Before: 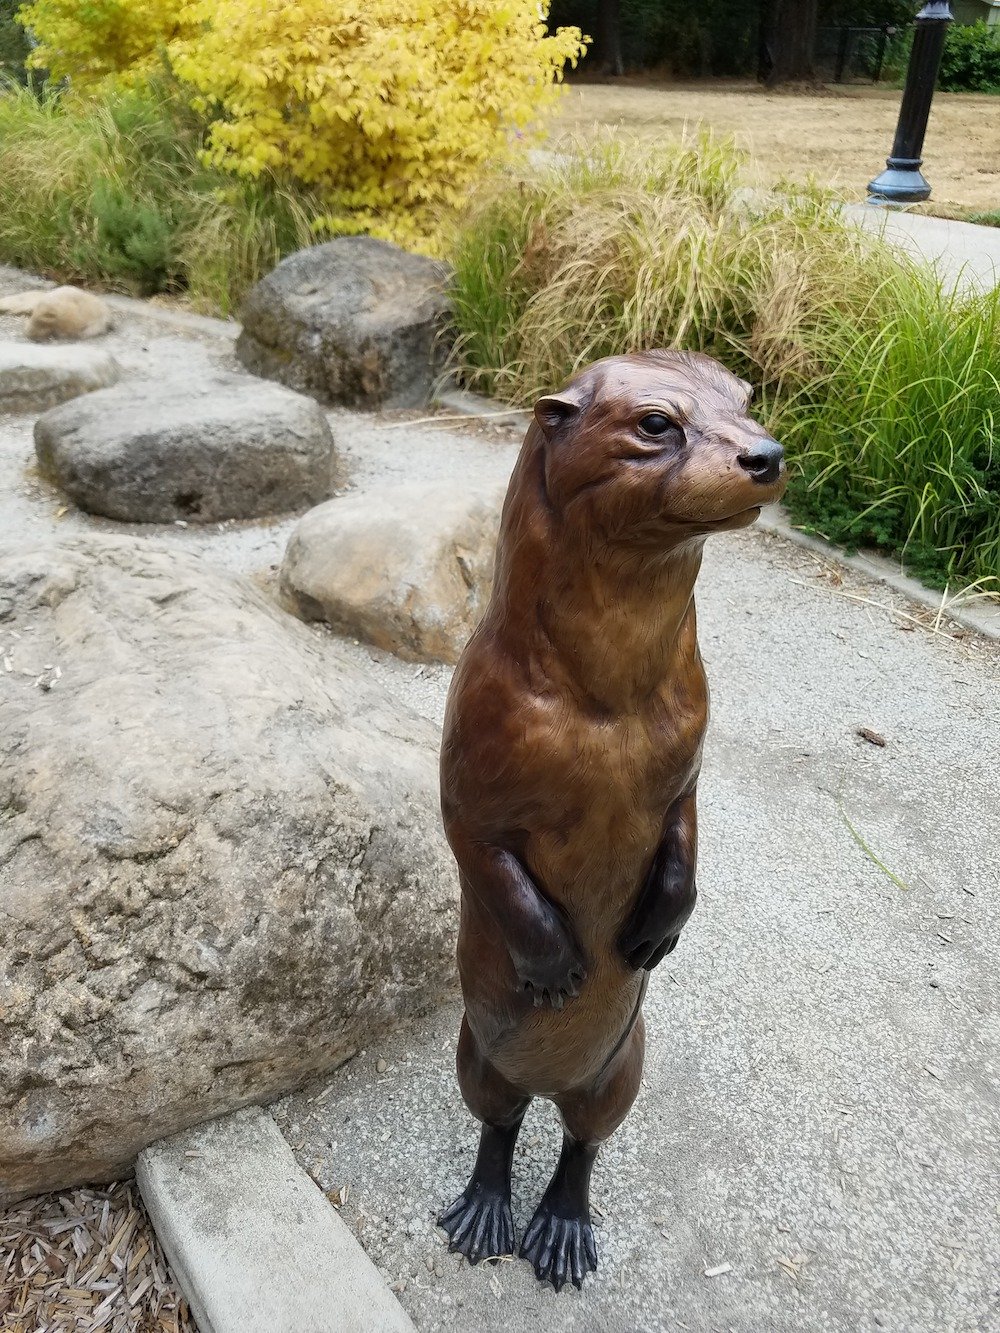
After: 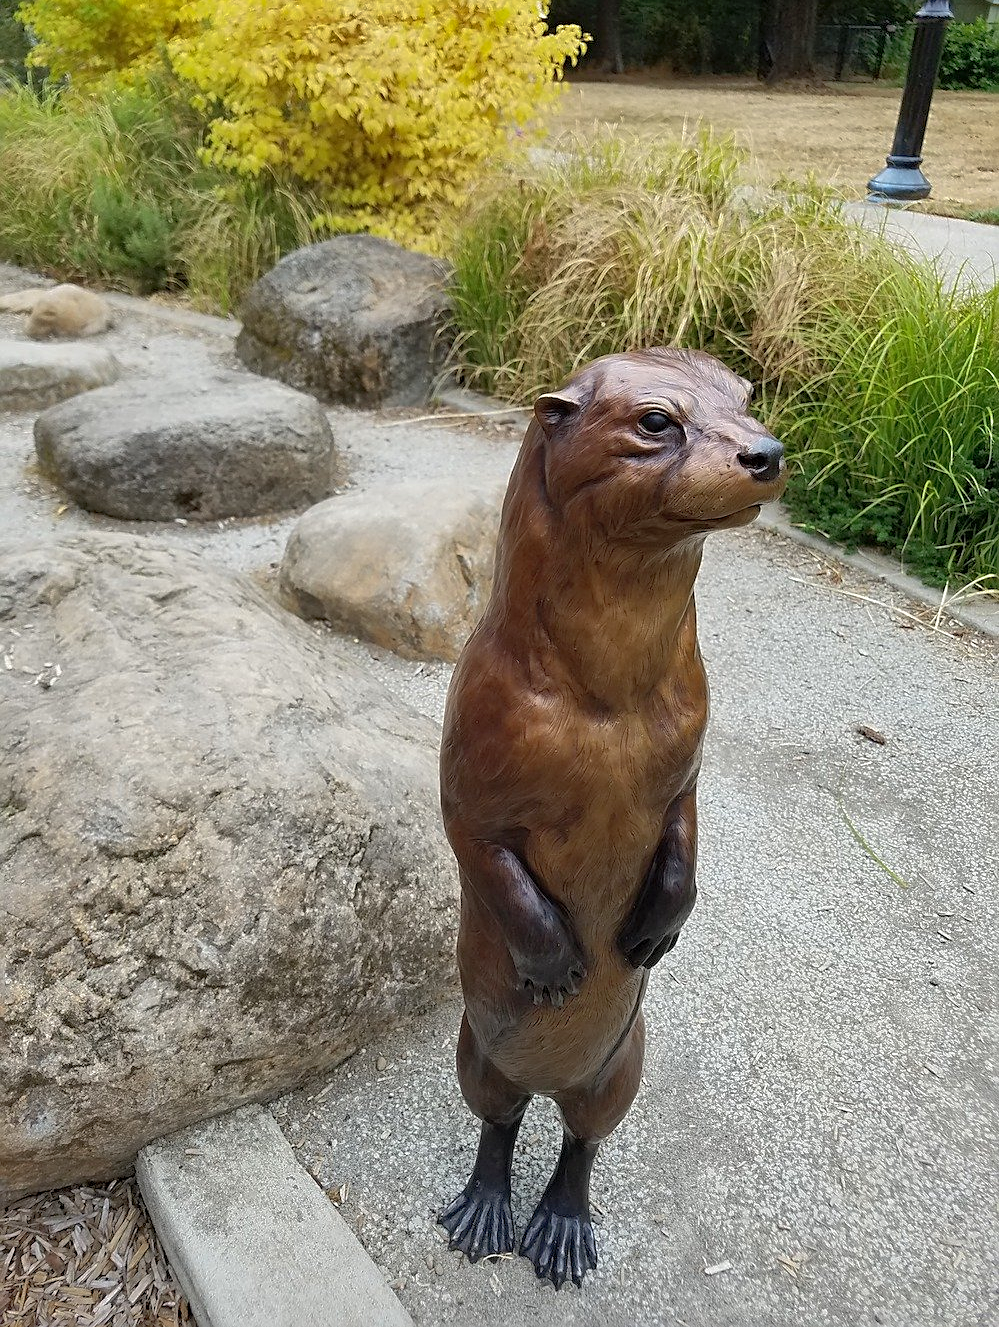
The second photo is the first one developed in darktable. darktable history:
sharpen: on, module defaults
shadows and highlights: on, module defaults
crop: top 0.207%, bottom 0.168%
exposure: compensate exposure bias true, compensate highlight preservation false
